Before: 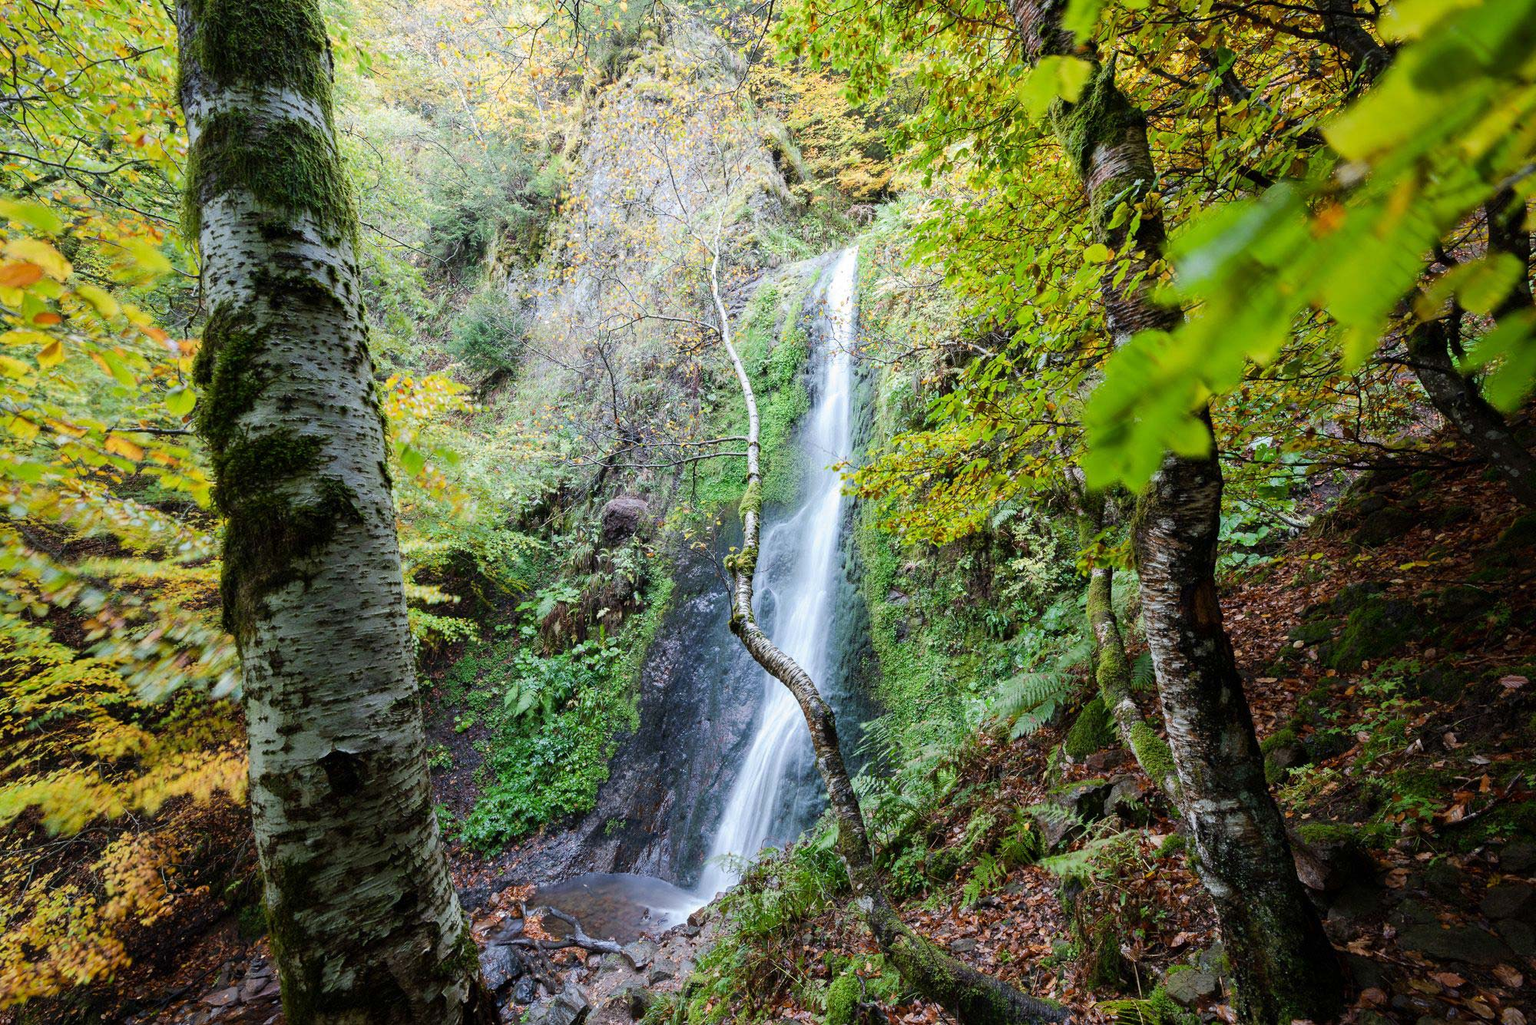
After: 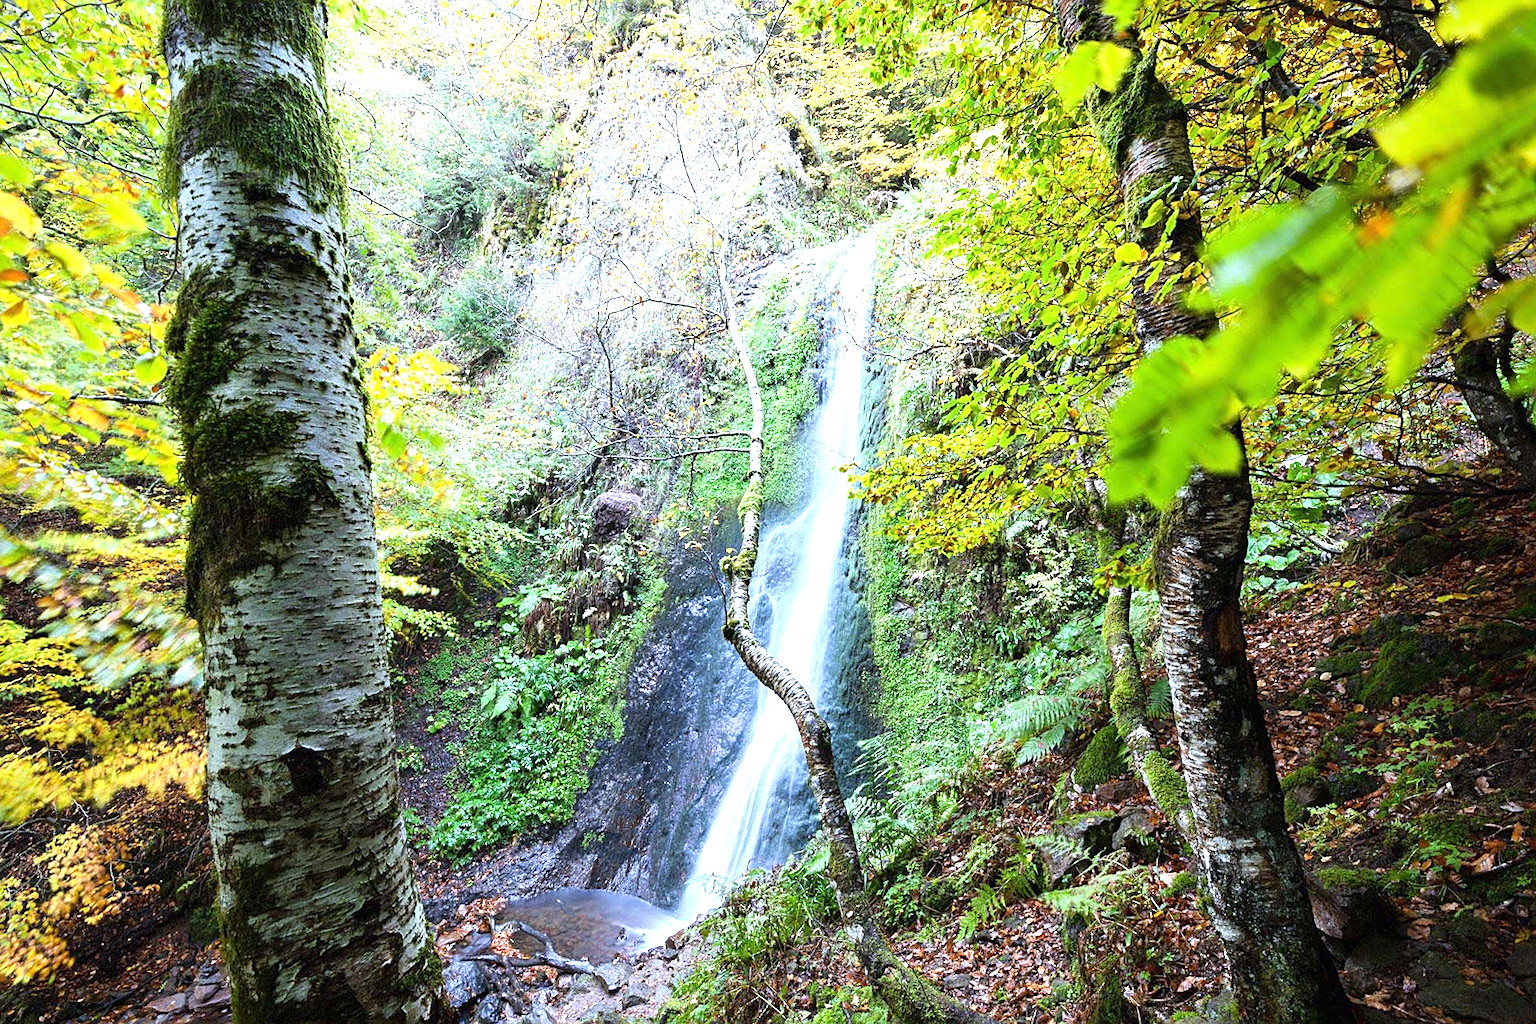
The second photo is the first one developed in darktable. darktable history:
crop and rotate: angle -2.38°
exposure: black level correction 0, exposure 1 EV, compensate exposure bias true, compensate highlight preservation false
sharpen: on, module defaults
white balance: red 0.954, blue 1.079
